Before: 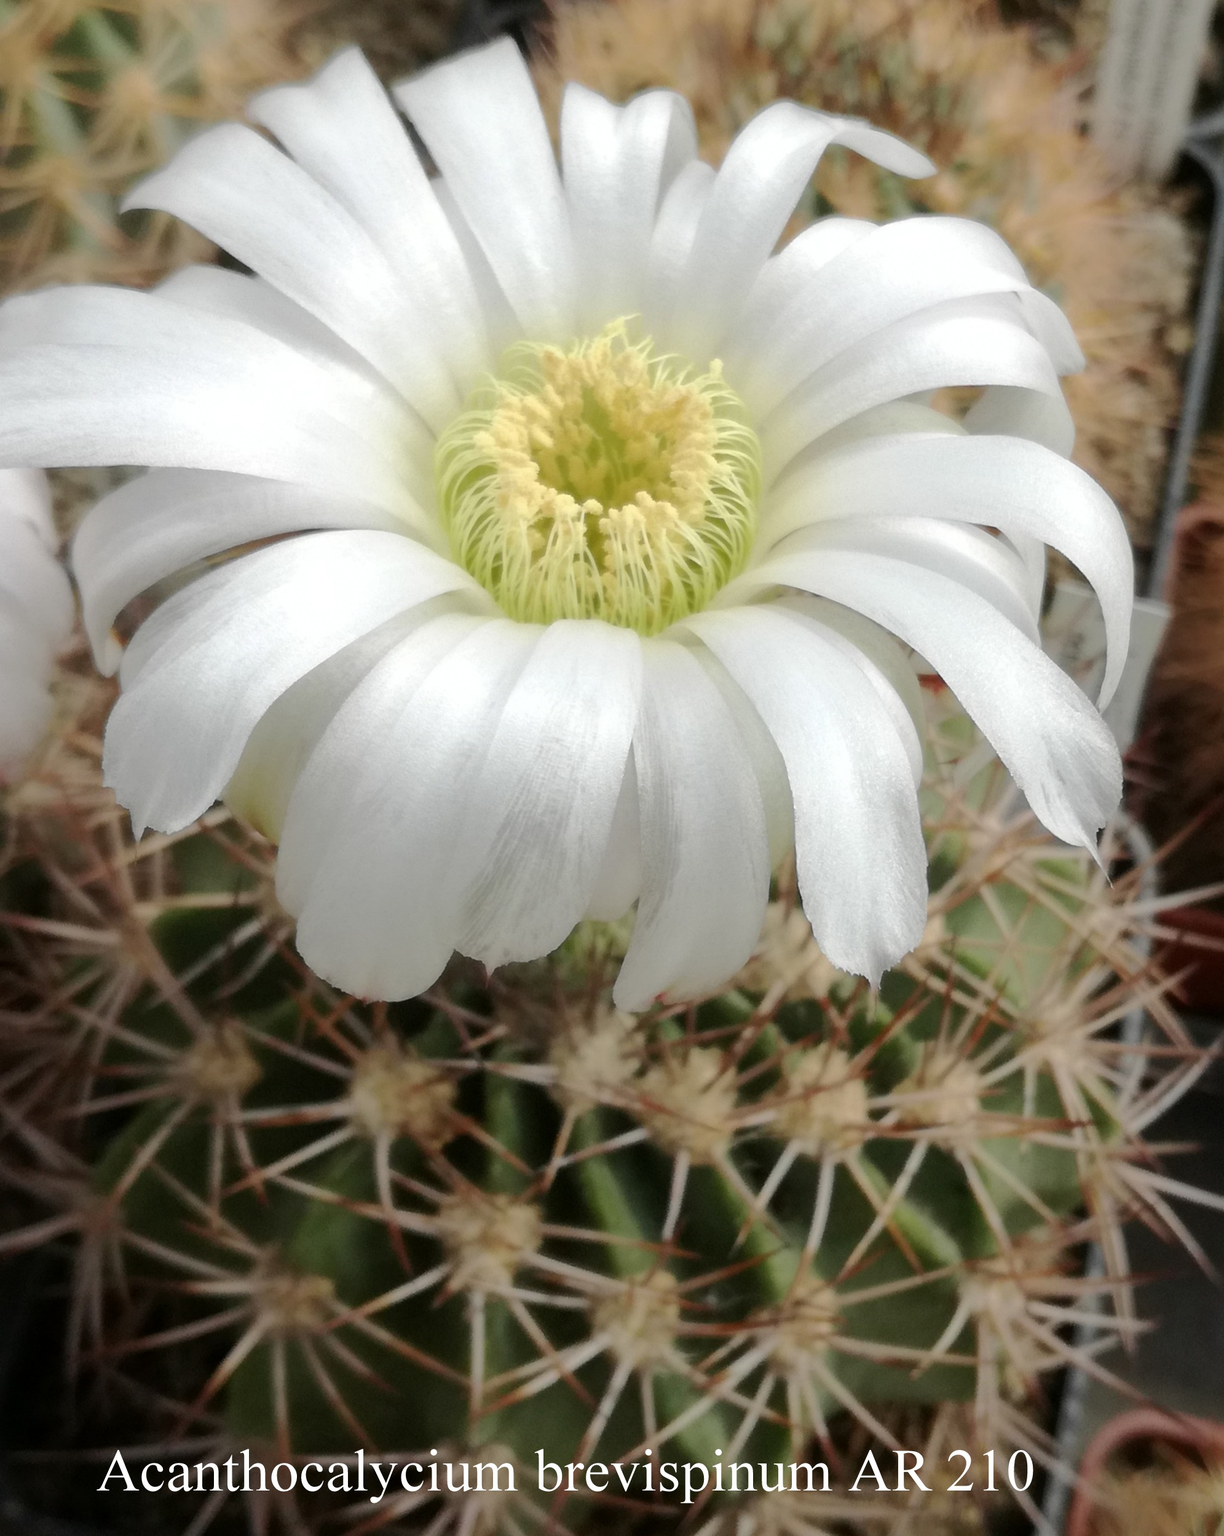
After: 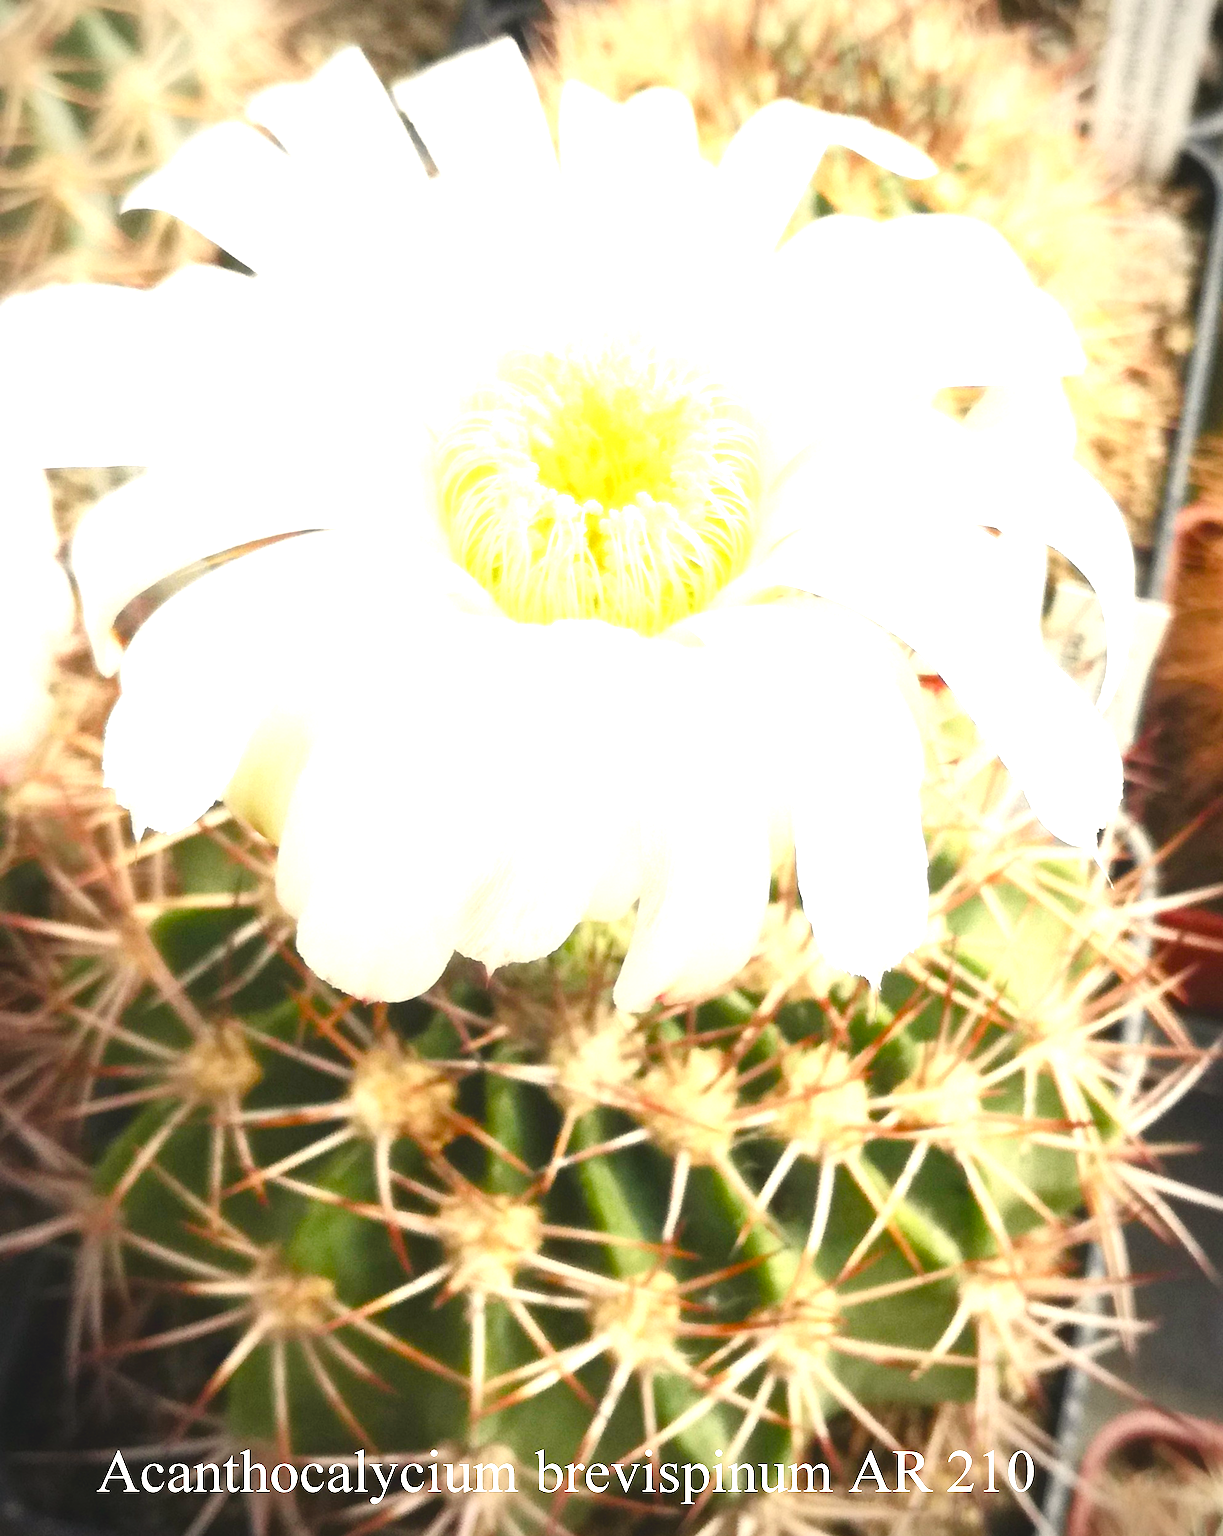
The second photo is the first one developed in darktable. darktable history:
vignetting: fall-off radius 60.65%
exposure: exposure 2 EV, compensate exposure bias true, compensate highlight preservation false
color balance rgb: shadows lift › chroma 3%, shadows lift › hue 280.8°, power › hue 330°, highlights gain › chroma 3%, highlights gain › hue 75.6°, global offset › luminance 1.5%, perceptual saturation grading › global saturation 20%, perceptual saturation grading › highlights -25%, perceptual saturation grading › shadows 50%, global vibrance 30%
tone equalizer: on, module defaults
